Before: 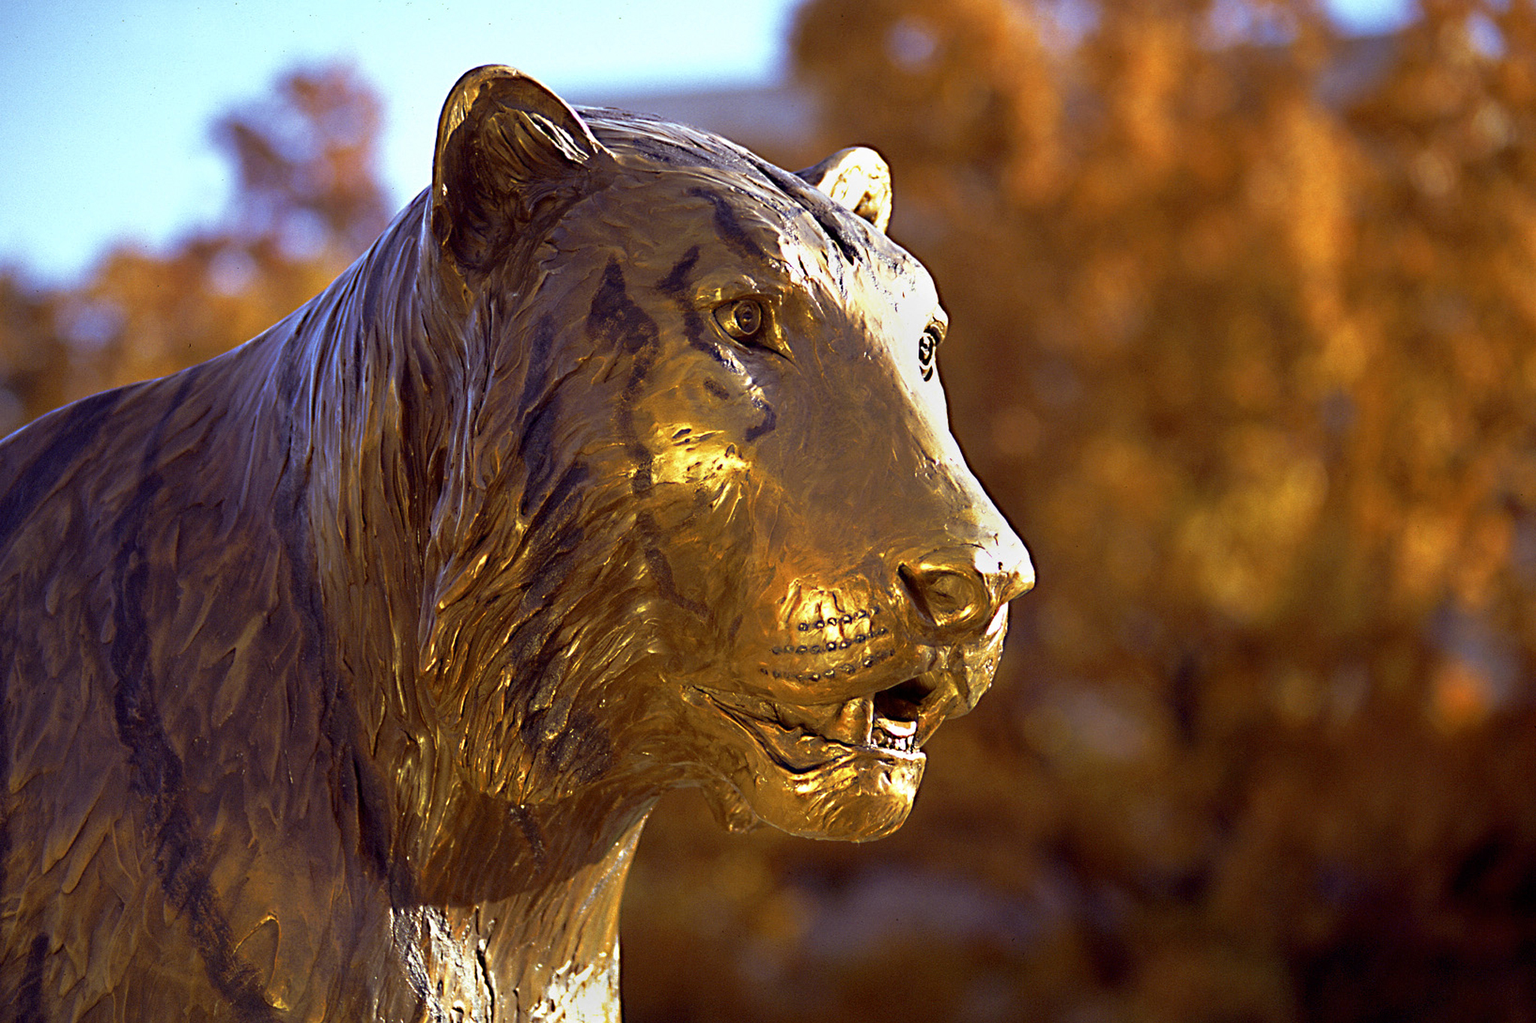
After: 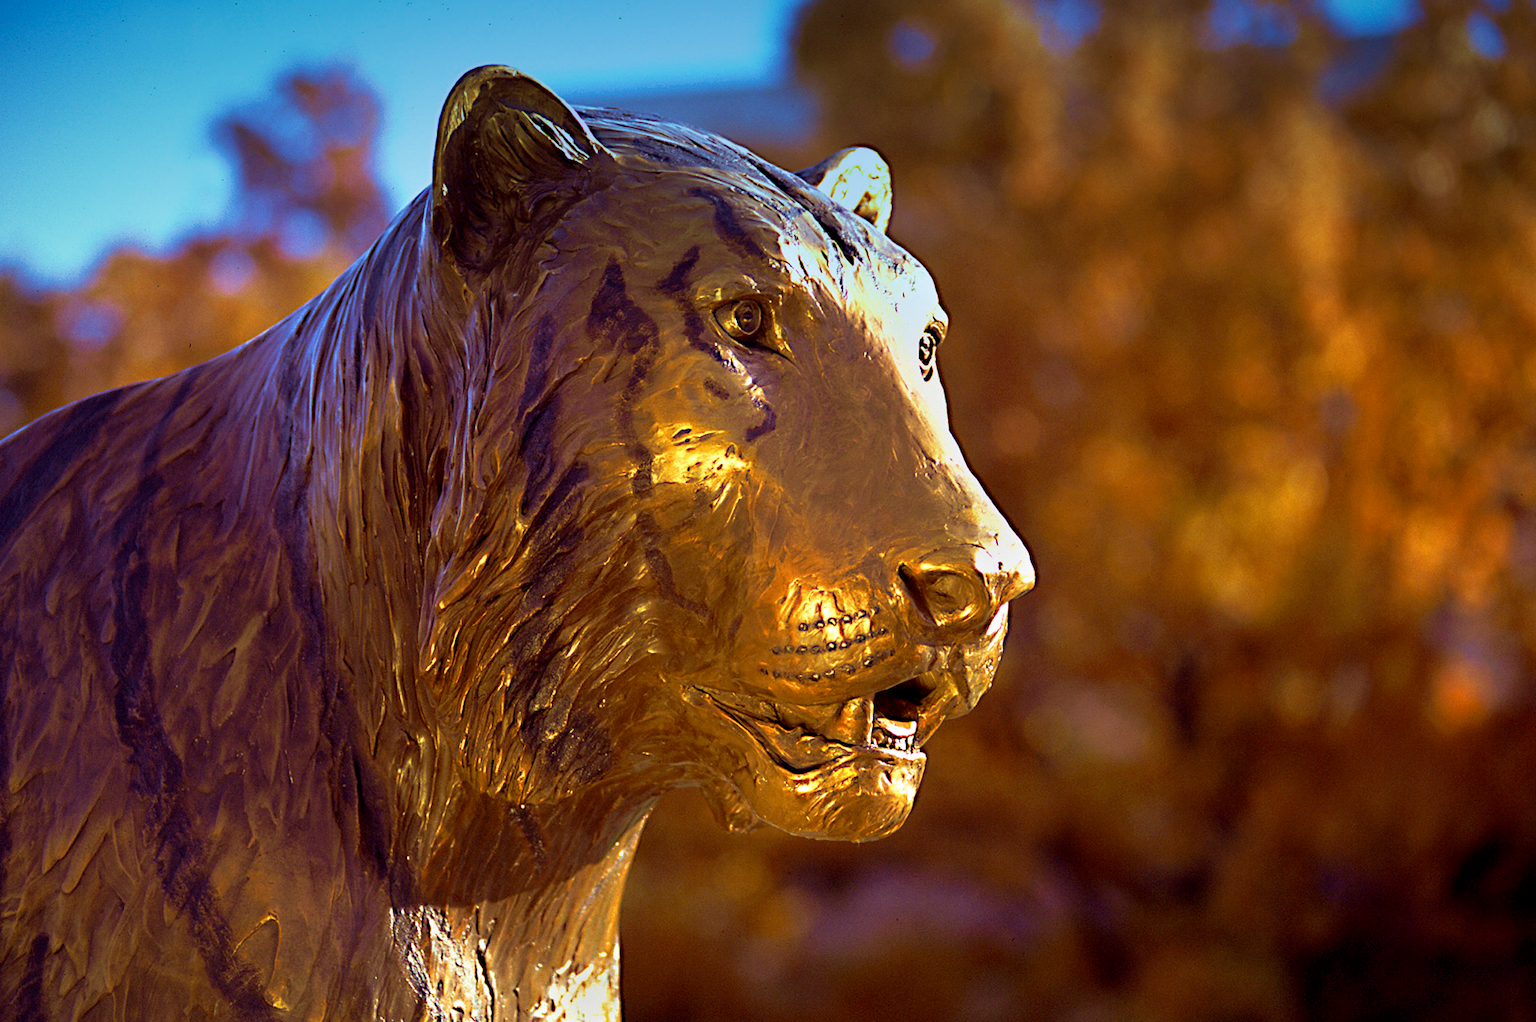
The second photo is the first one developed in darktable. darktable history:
graduated density: density 2.02 EV, hardness 44%, rotation 0.374°, offset 8.21, hue 208.8°, saturation 97%
velvia: strength 56%
vignetting: fall-off start 97.52%, fall-off radius 100%, brightness -0.574, saturation 0, center (-0.027, 0.404), width/height ratio 1.368, unbound false
